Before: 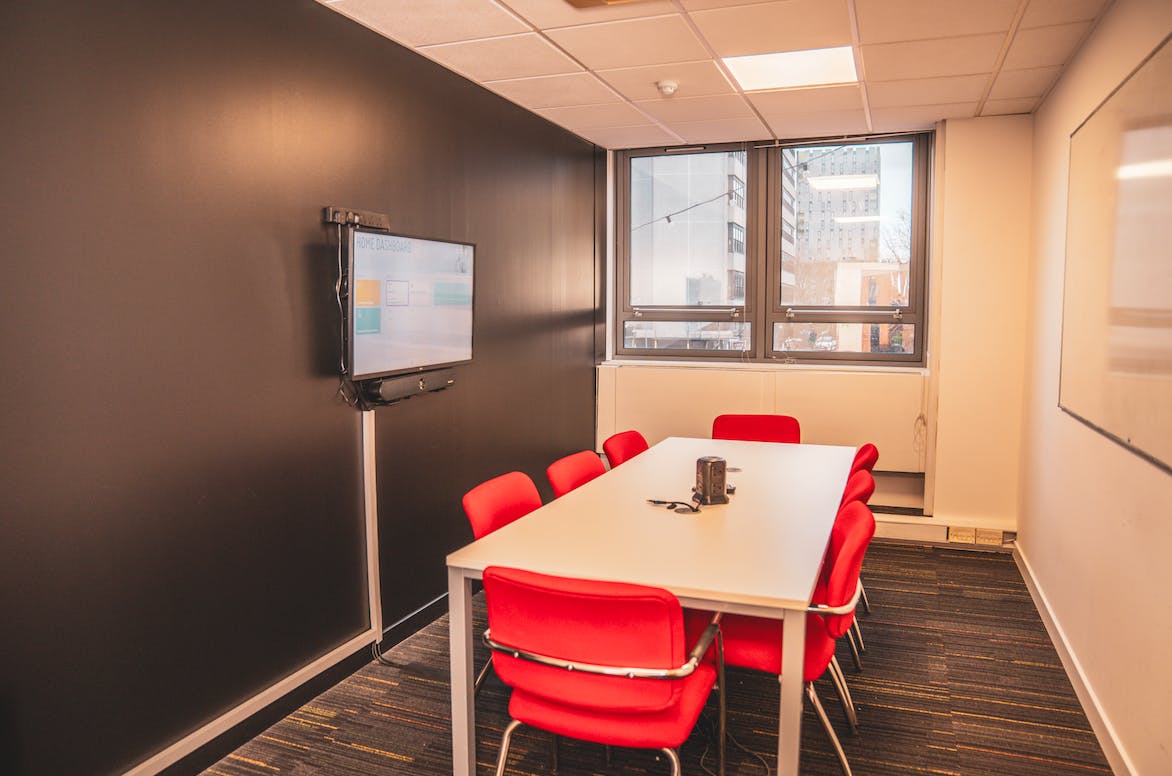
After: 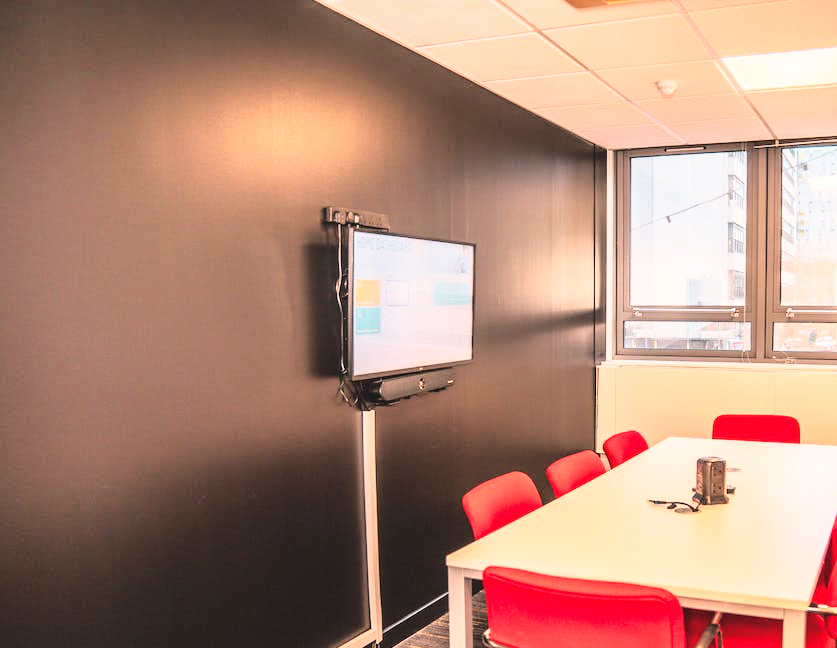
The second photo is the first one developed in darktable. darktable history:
base curve: curves: ch0 [(0, 0) (0.032, 0.037) (0.105, 0.228) (0.435, 0.76) (0.856, 0.983) (1, 1)]
crop: right 28.543%, bottom 16.407%
